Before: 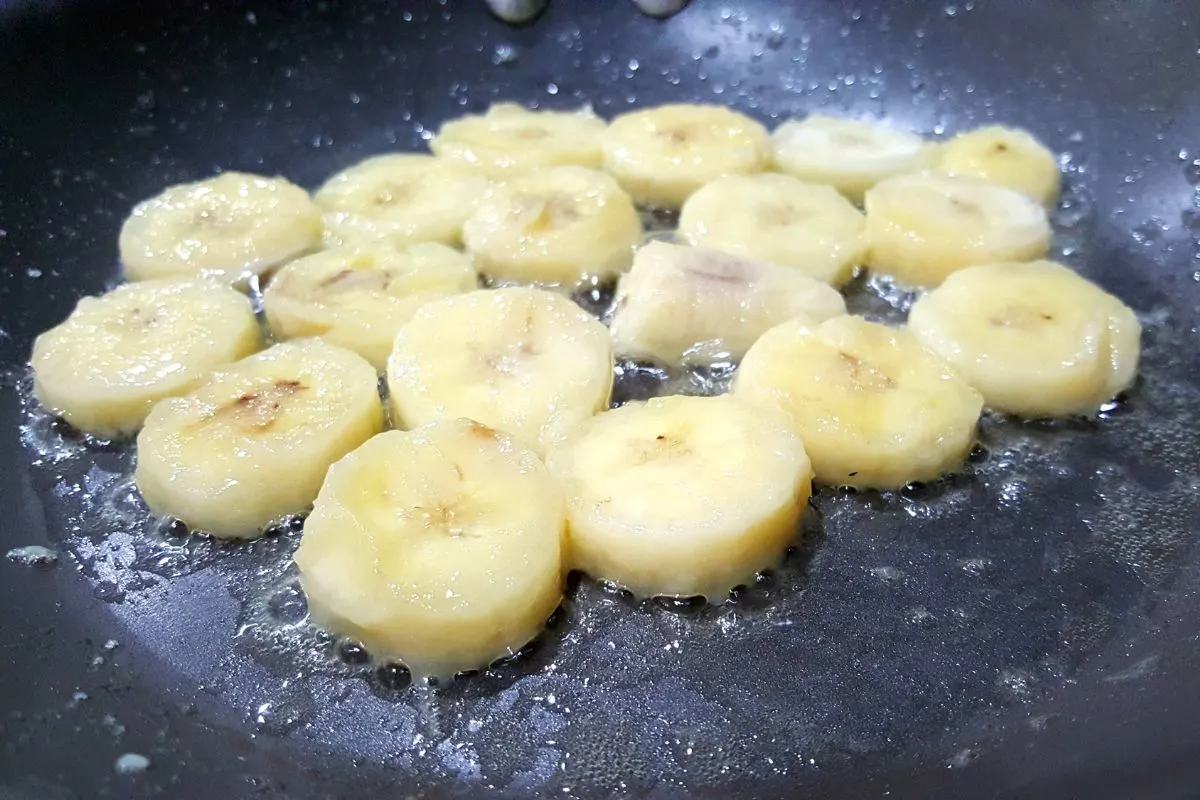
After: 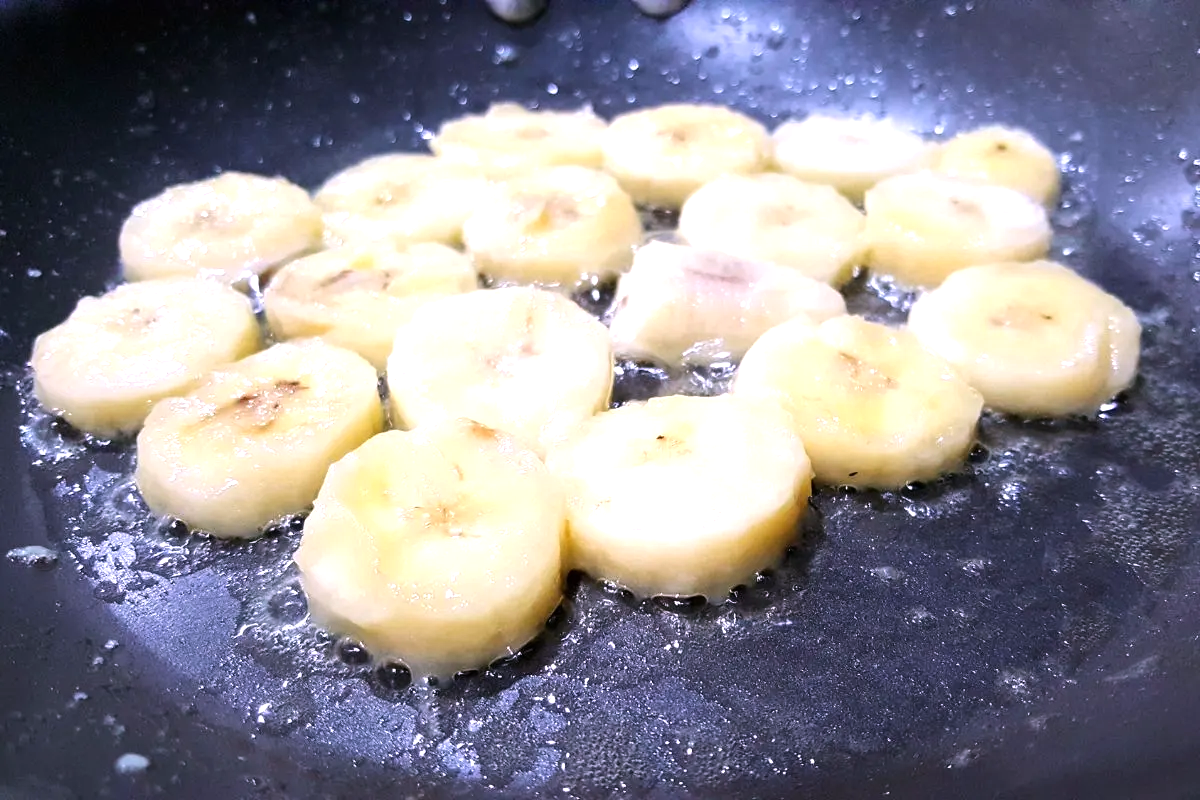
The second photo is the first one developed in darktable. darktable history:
tone equalizer: -8 EV -0.417 EV, -7 EV -0.389 EV, -6 EV -0.333 EV, -5 EV -0.222 EV, -3 EV 0.222 EV, -2 EV 0.333 EV, -1 EV 0.389 EV, +0 EV 0.417 EV, edges refinement/feathering 500, mask exposure compensation -1.57 EV, preserve details no
white balance: red 1.066, blue 1.119
